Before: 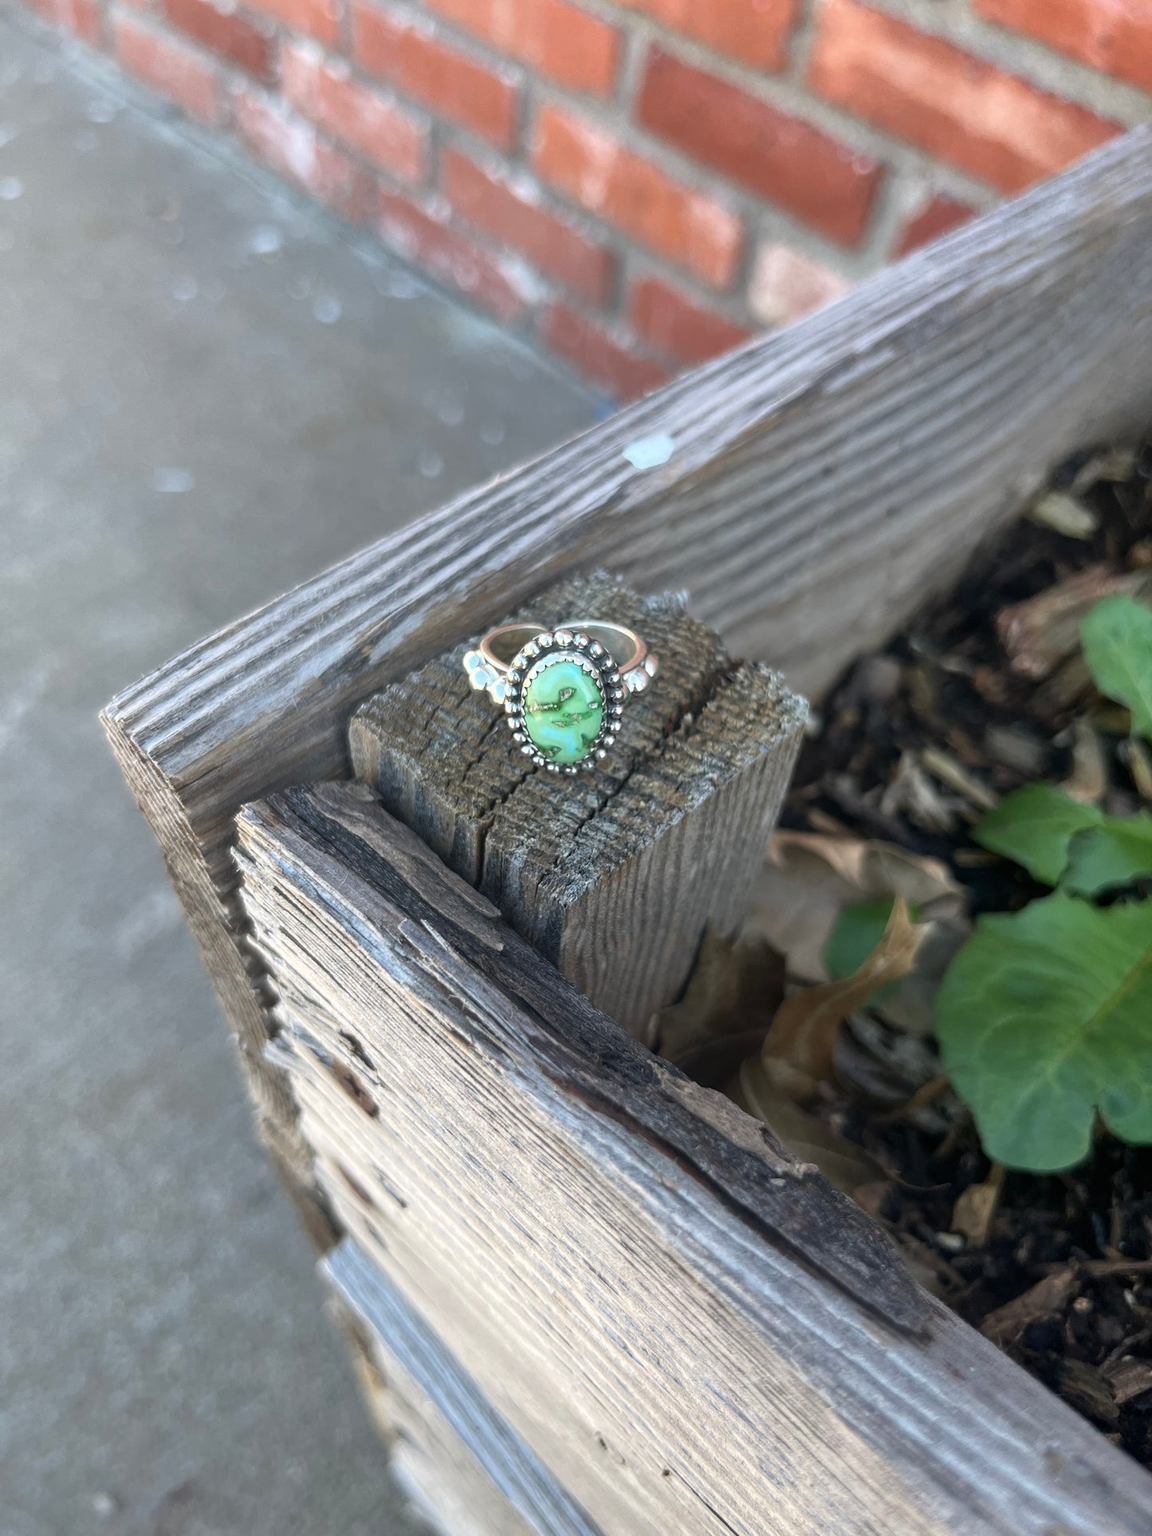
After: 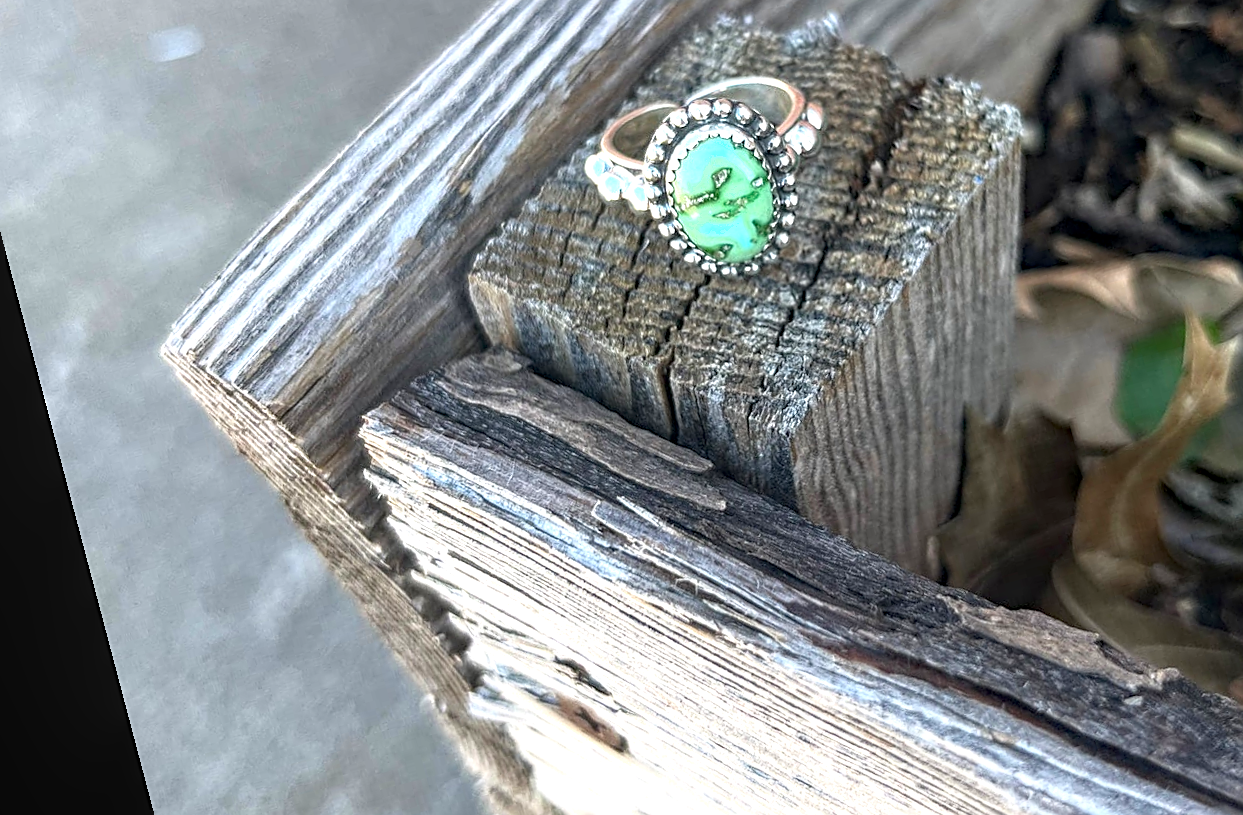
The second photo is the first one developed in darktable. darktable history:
shadows and highlights: shadows 0, highlights 40
crop: top 26.531%, right 17.959%
local contrast: on, module defaults
rotate and perspective: rotation -14.8°, crop left 0.1, crop right 0.903, crop top 0.25, crop bottom 0.748
haze removal: compatibility mode true, adaptive false
exposure: exposure 0.6 EV, compensate highlight preservation false
sharpen: on, module defaults
